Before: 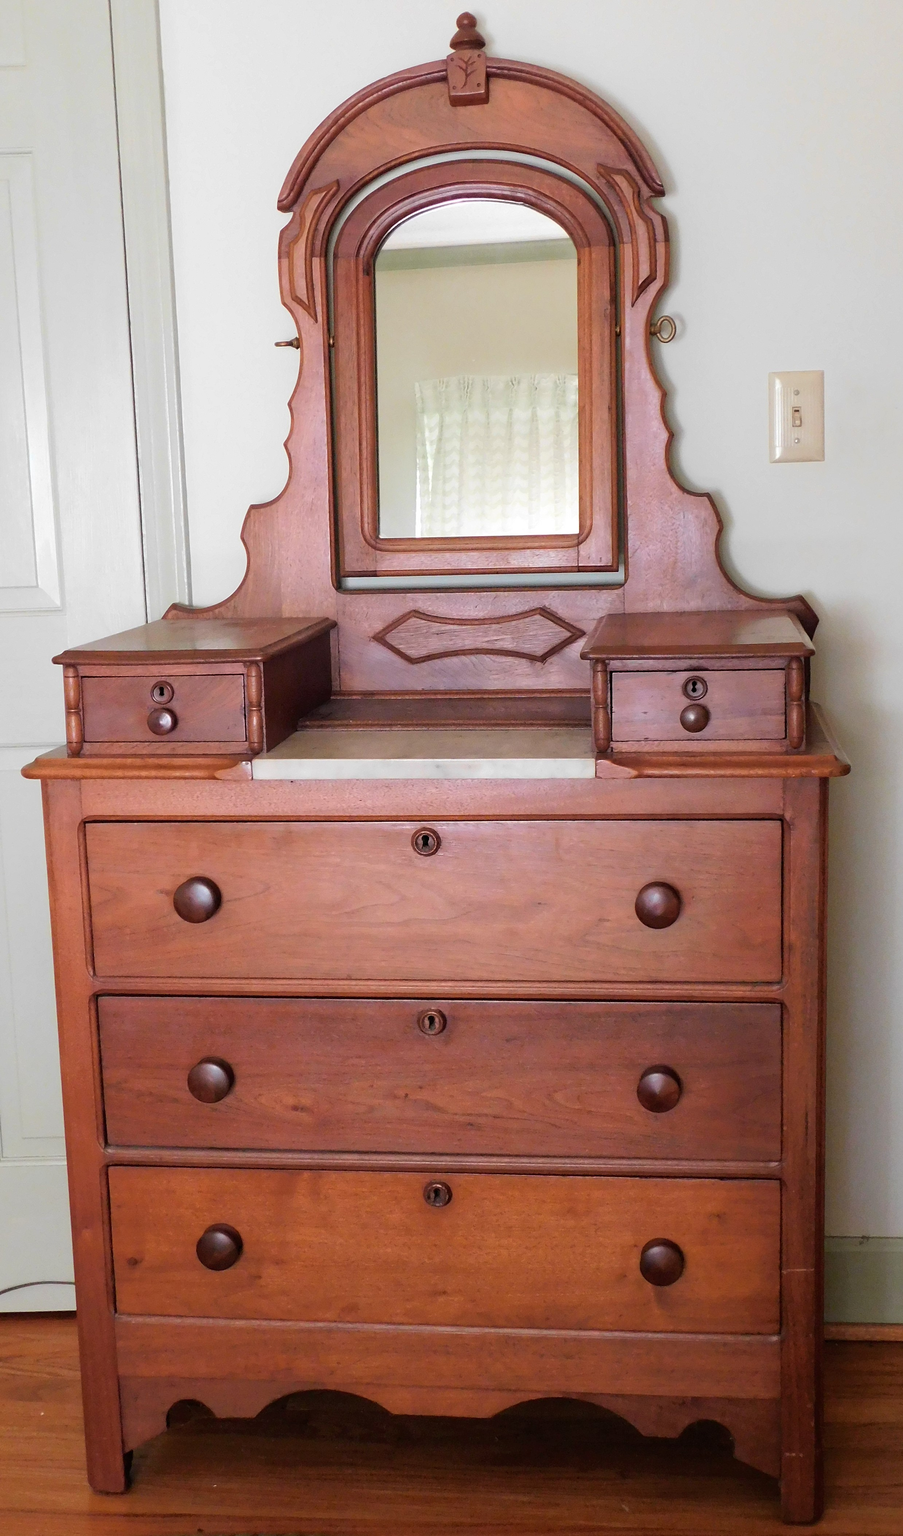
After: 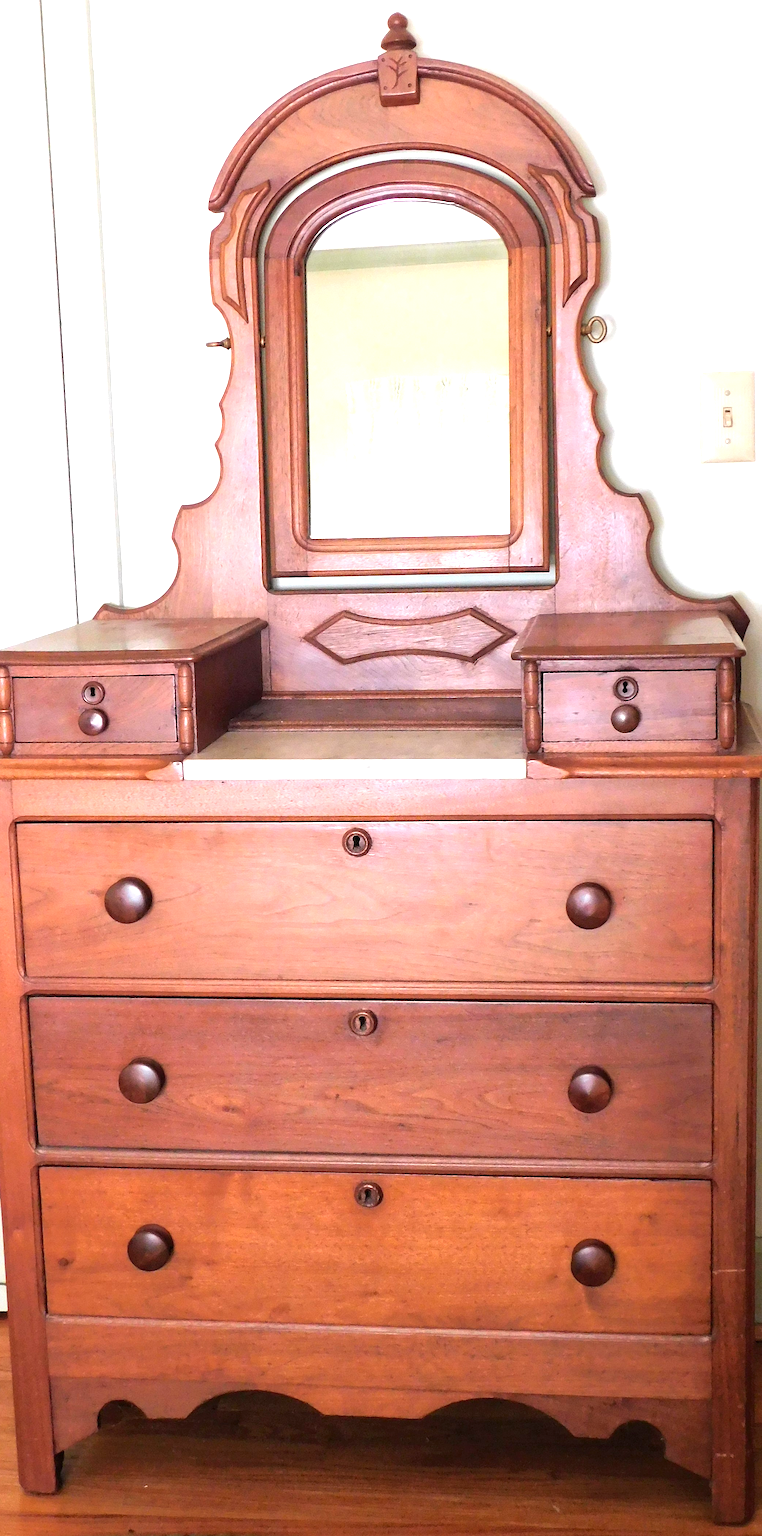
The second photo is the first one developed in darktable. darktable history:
exposure: exposure 1.062 EV, compensate highlight preservation false
crop: left 7.705%, right 7.803%
